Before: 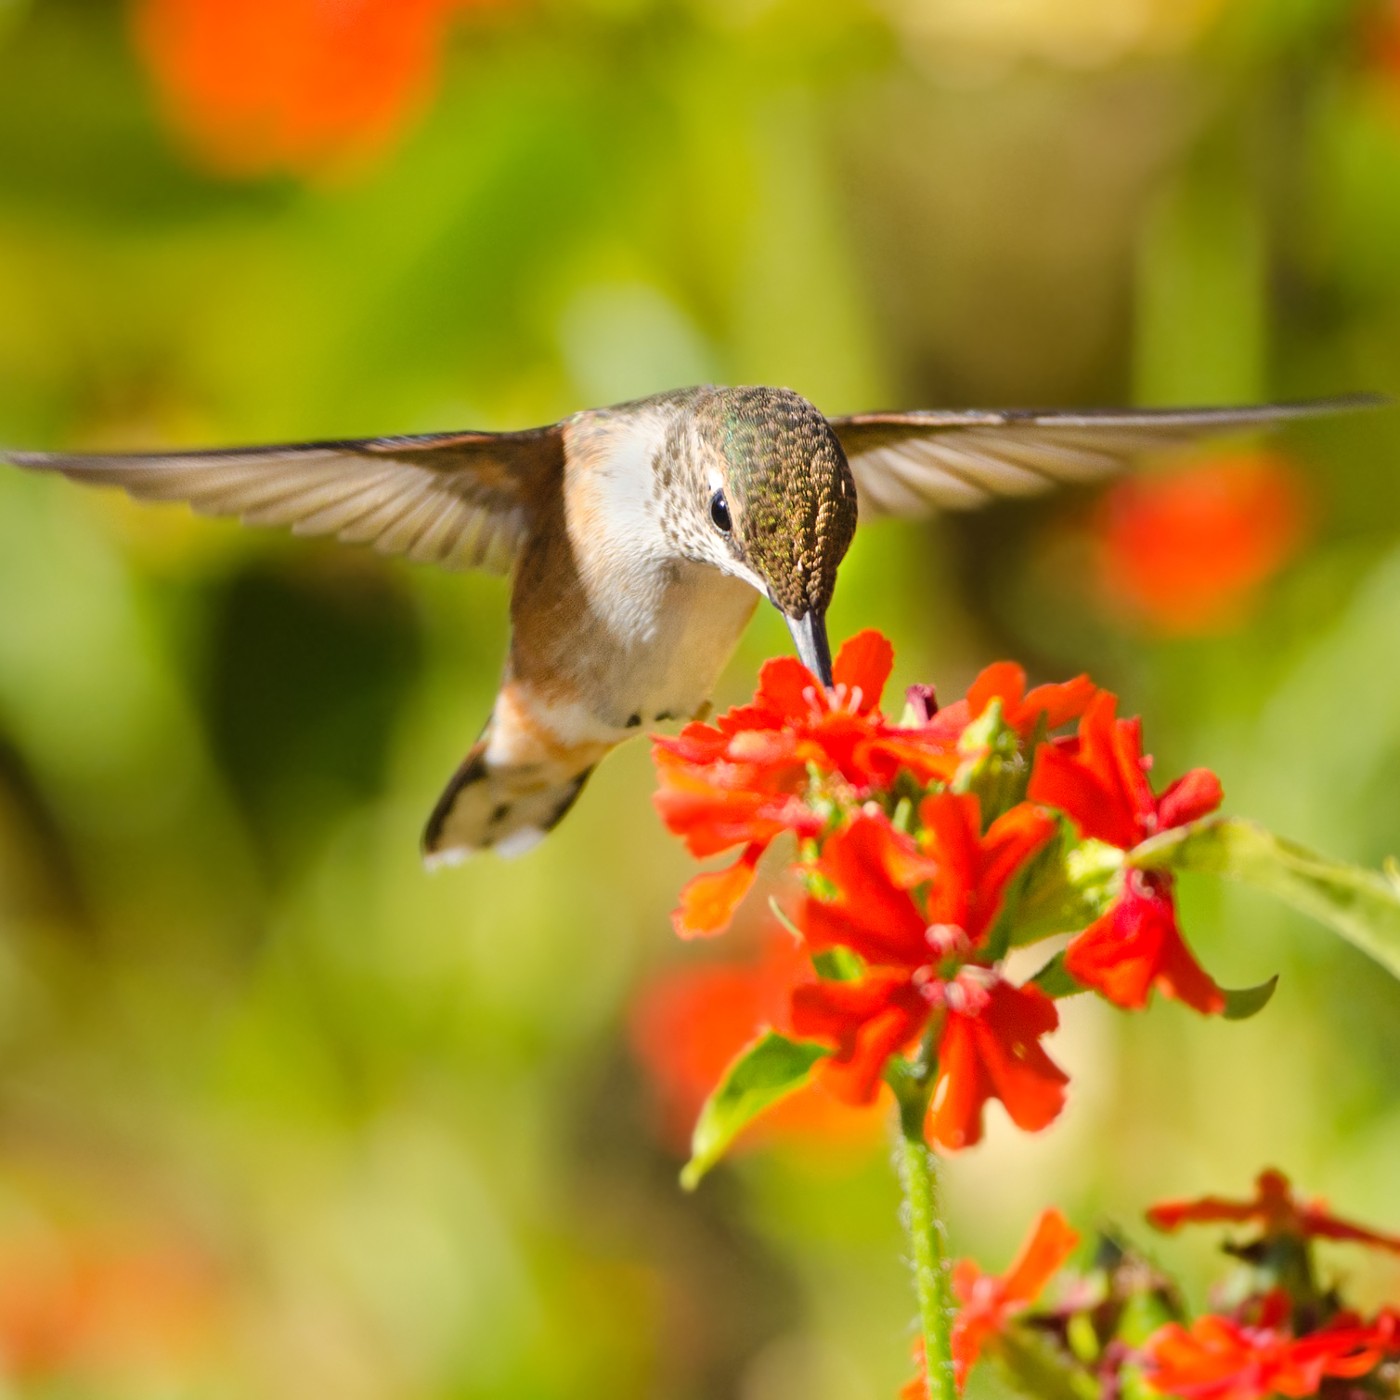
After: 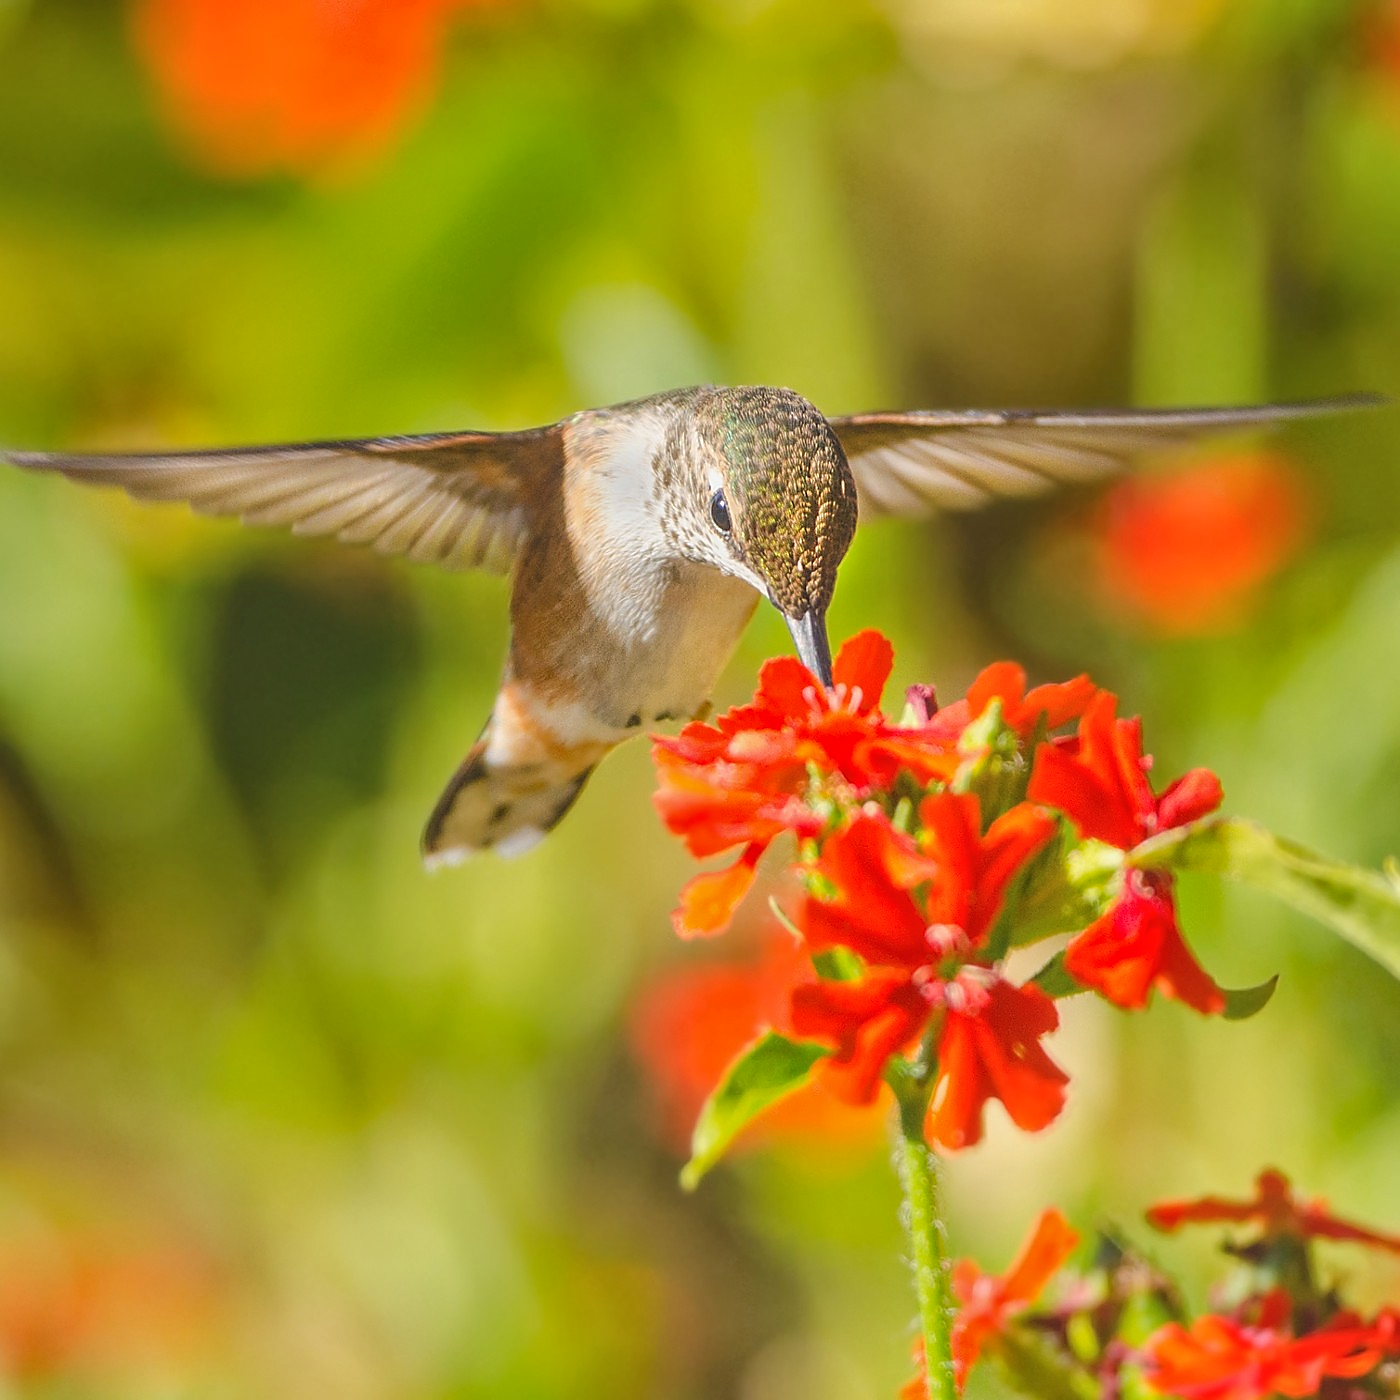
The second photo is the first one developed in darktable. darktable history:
shadows and highlights: shadows 32.02, highlights -33.16, soften with gaussian
local contrast: highlights 71%, shadows 20%, midtone range 0.19
sharpen: radius 1.391, amount 1.266, threshold 0.832
